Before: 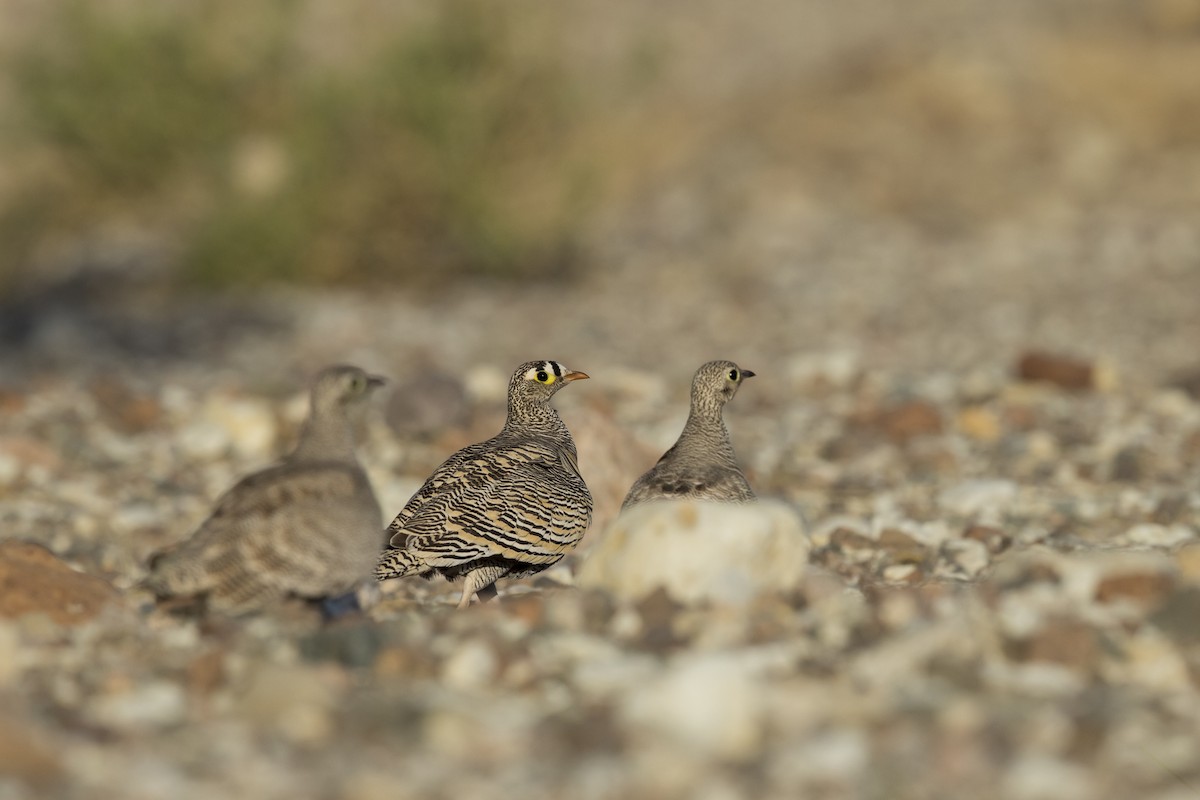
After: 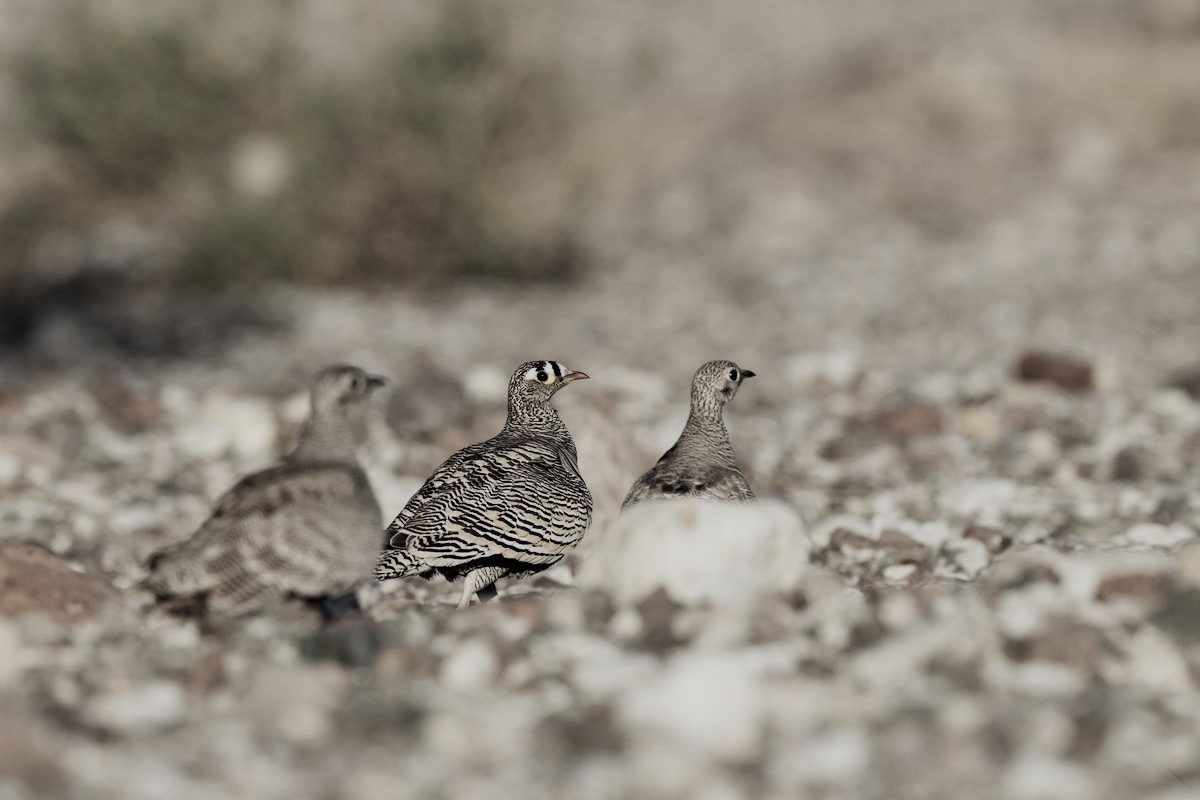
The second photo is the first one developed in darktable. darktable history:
sigmoid: contrast 1.8, skew -0.2, preserve hue 0%, red attenuation 0.1, red rotation 0.035, green attenuation 0.1, green rotation -0.017, blue attenuation 0.15, blue rotation -0.052, base primaries Rec2020
color zones: curves: ch1 [(0, 0.153) (0.143, 0.15) (0.286, 0.151) (0.429, 0.152) (0.571, 0.152) (0.714, 0.151) (0.857, 0.151) (1, 0.153)]
